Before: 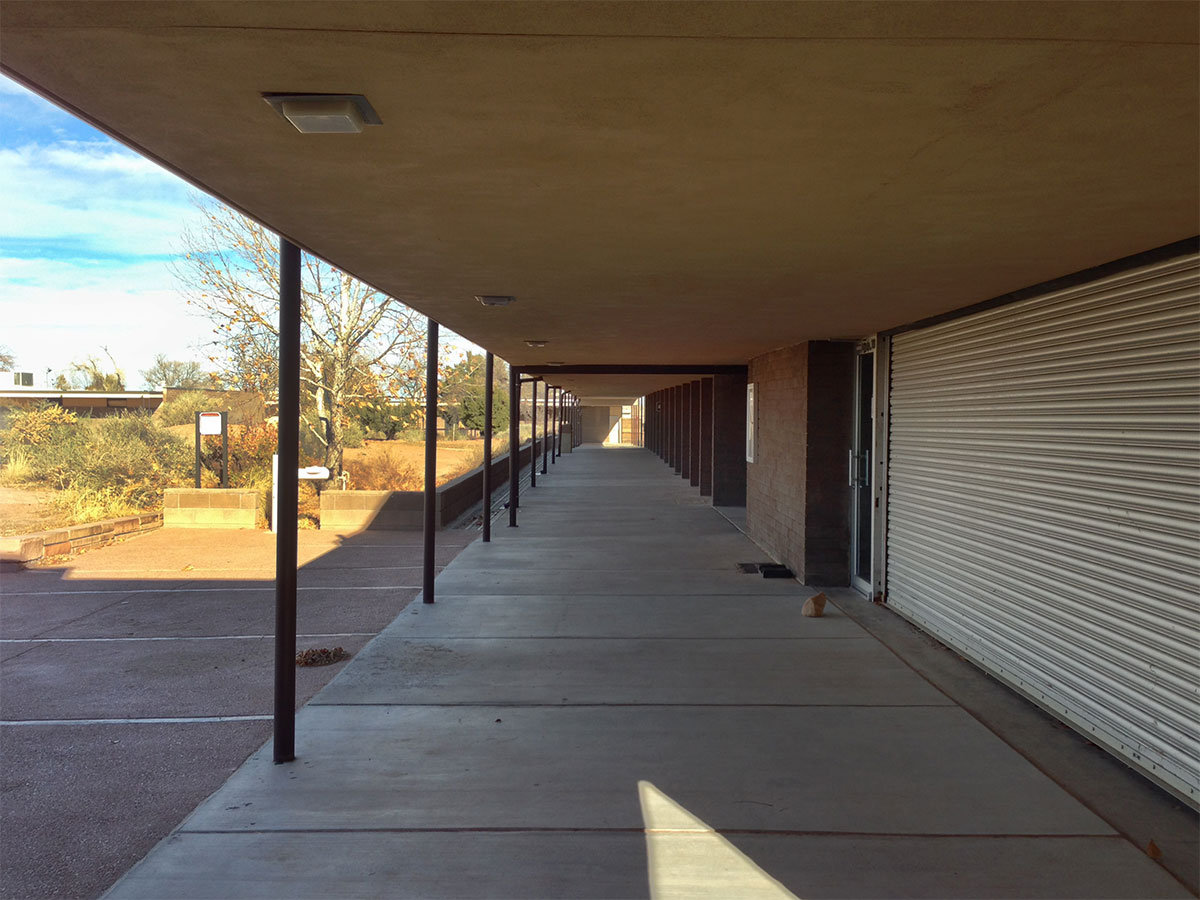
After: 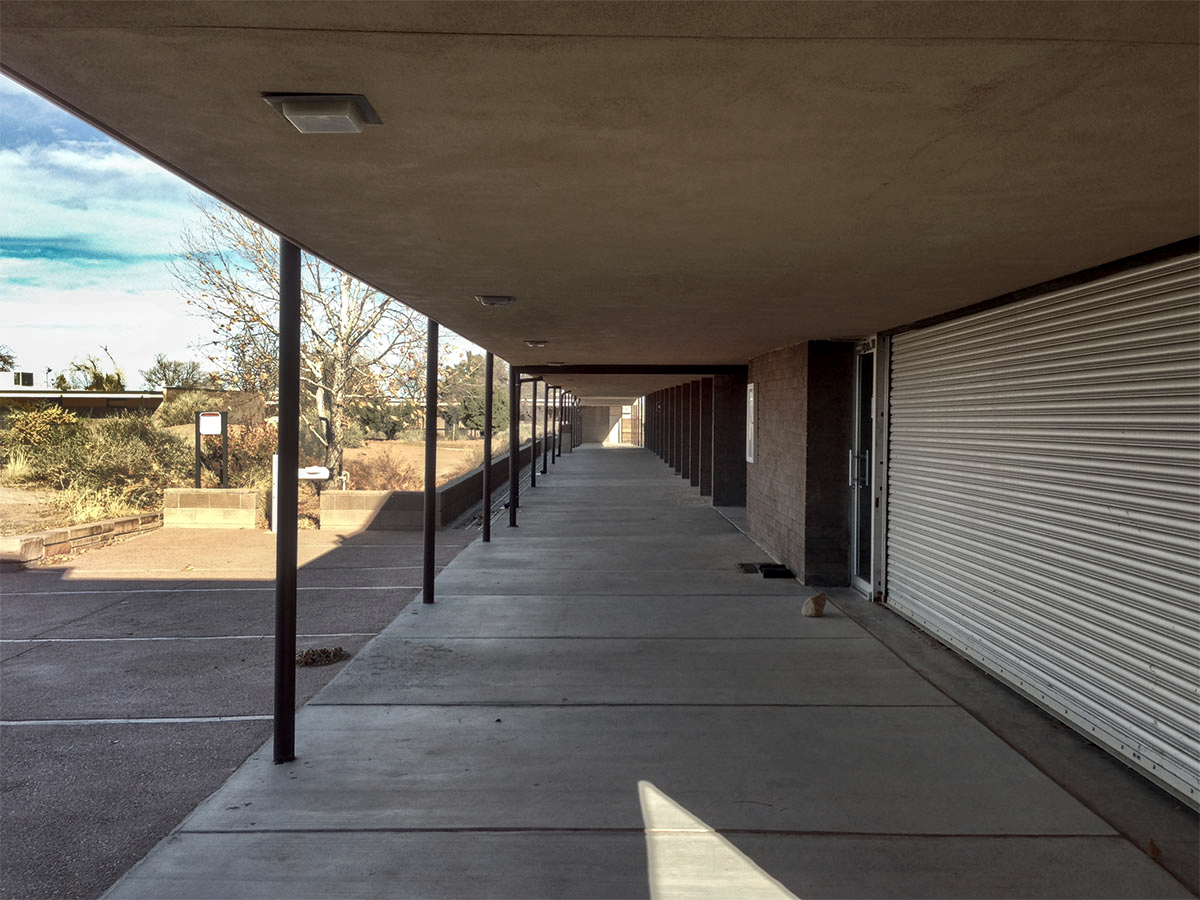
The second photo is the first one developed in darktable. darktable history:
shadows and highlights: shadows 24.52, highlights -78.51, highlights color adjustment 78.41%, soften with gaussian
contrast brightness saturation: contrast 0.102, saturation -0.357
local contrast: on, module defaults
